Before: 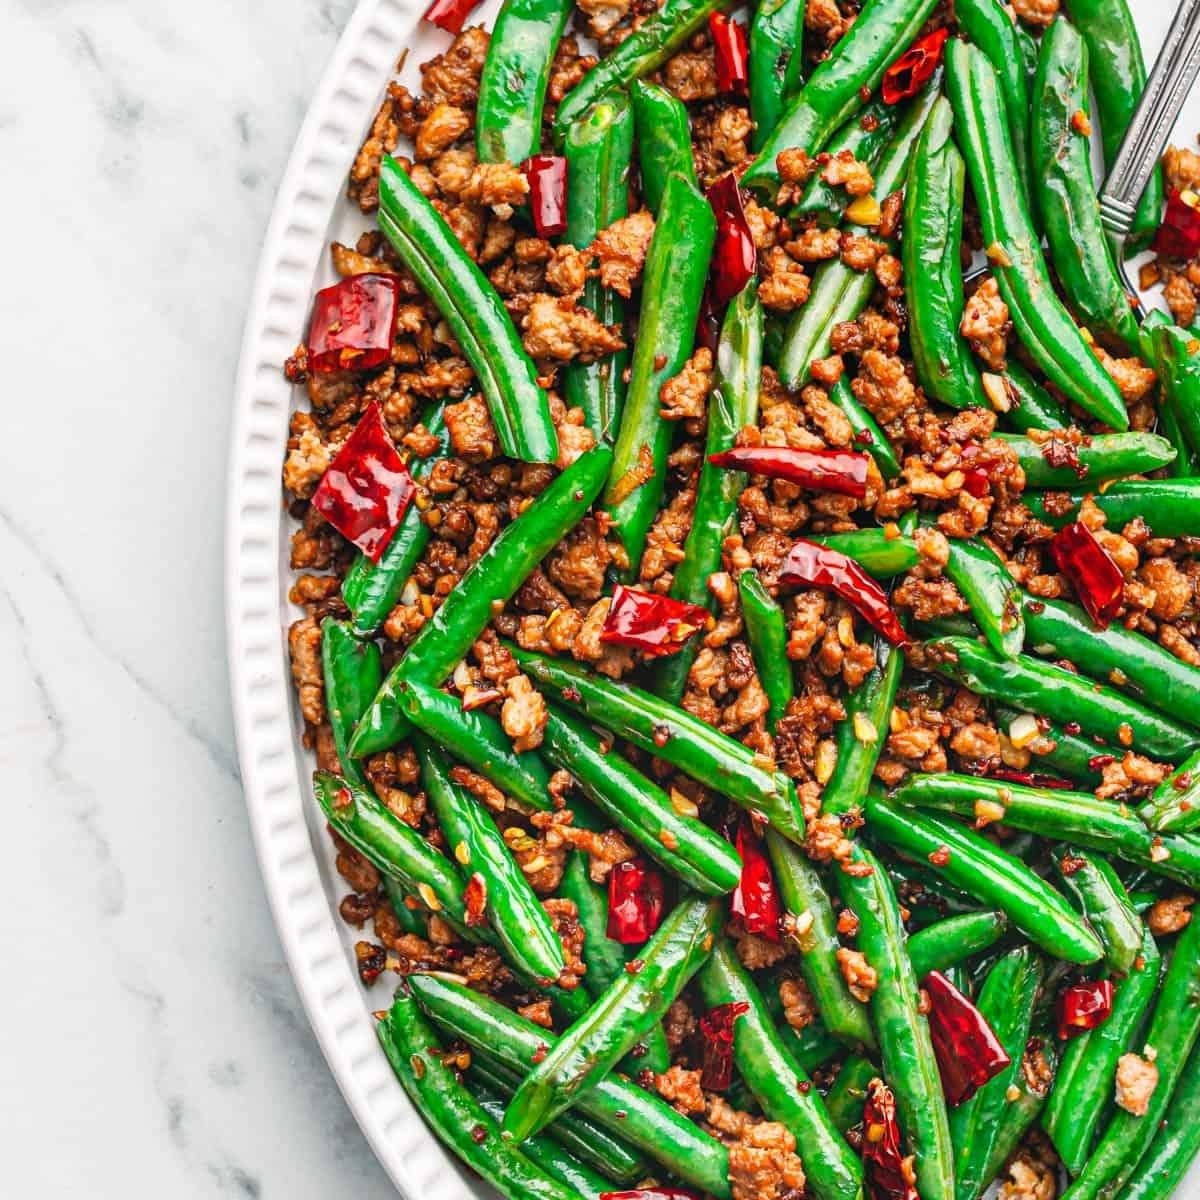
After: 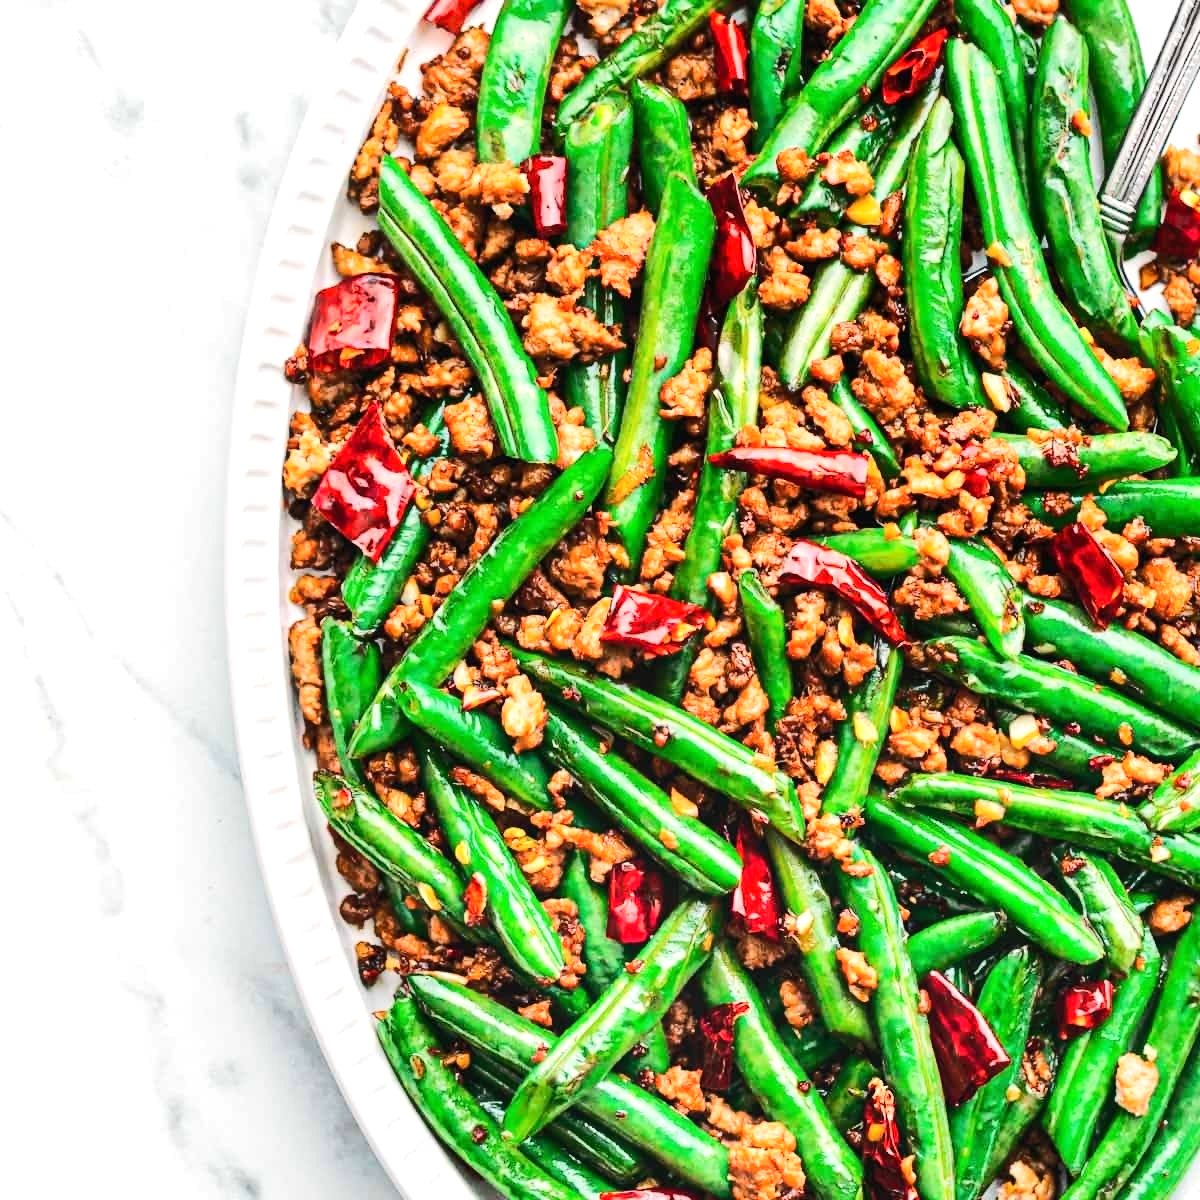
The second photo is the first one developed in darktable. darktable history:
rgb curve: curves: ch0 [(0, 0) (0.284, 0.292) (0.505, 0.644) (1, 1)], compensate middle gray true
tone equalizer: -8 EV -0.417 EV, -7 EV -0.389 EV, -6 EV -0.333 EV, -5 EV -0.222 EV, -3 EV 0.222 EV, -2 EV 0.333 EV, -1 EV 0.389 EV, +0 EV 0.417 EV, edges refinement/feathering 500, mask exposure compensation -1.57 EV, preserve details no
